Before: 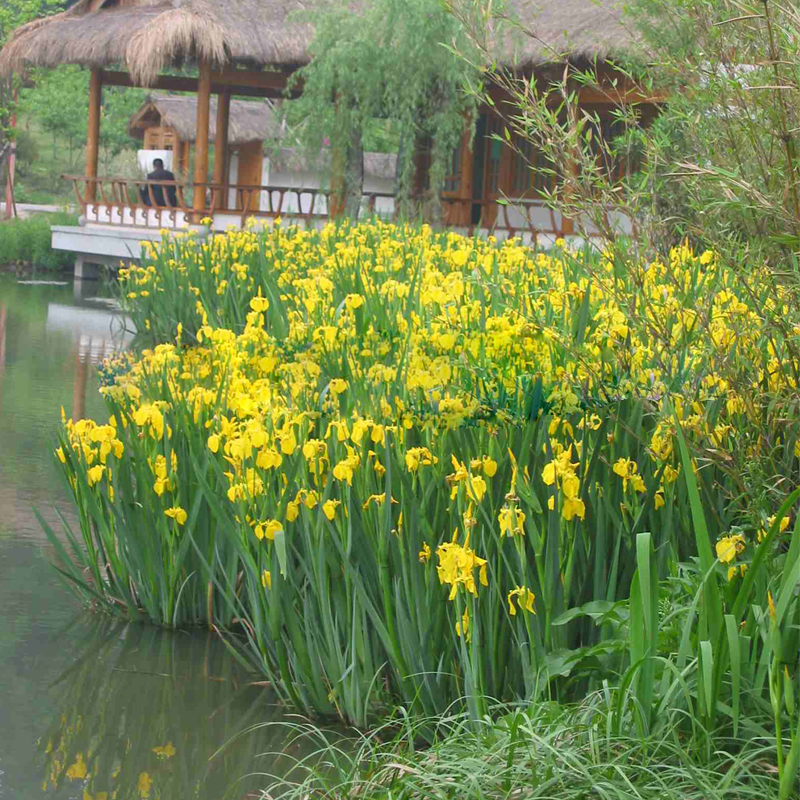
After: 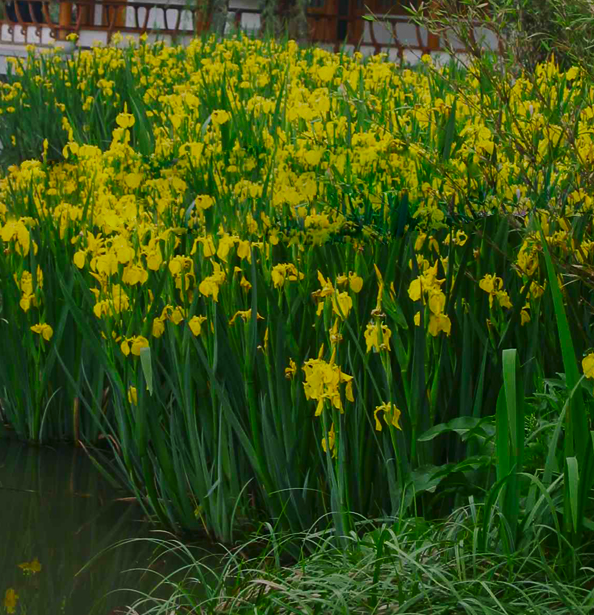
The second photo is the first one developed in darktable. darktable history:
contrast brightness saturation: contrast 0.067, brightness -0.141, saturation 0.112
exposure: exposure -0.901 EV, compensate highlight preservation false
tone curve: curves: ch0 [(0, 0.003) (0.117, 0.101) (0.257, 0.246) (0.408, 0.432) (0.611, 0.653) (0.824, 0.846) (1, 1)]; ch1 [(0, 0) (0.227, 0.197) (0.405, 0.421) (0.501, 0.501) (0.522, 0.53) (0.563, 0.572) (0.589, 0.611) (0.699, 0.709) (0.976, 0.992)]; ch2 [(0, 0) (0.208, 0.176) (0.377, 0.38) (0.5, 0.5) (0.537, 0.534) (0.571, 0.576) (0.681, 0.746) (1, 1)], preserve colors none
crop: left 16.844%, top 23.072%, right 8.861%
